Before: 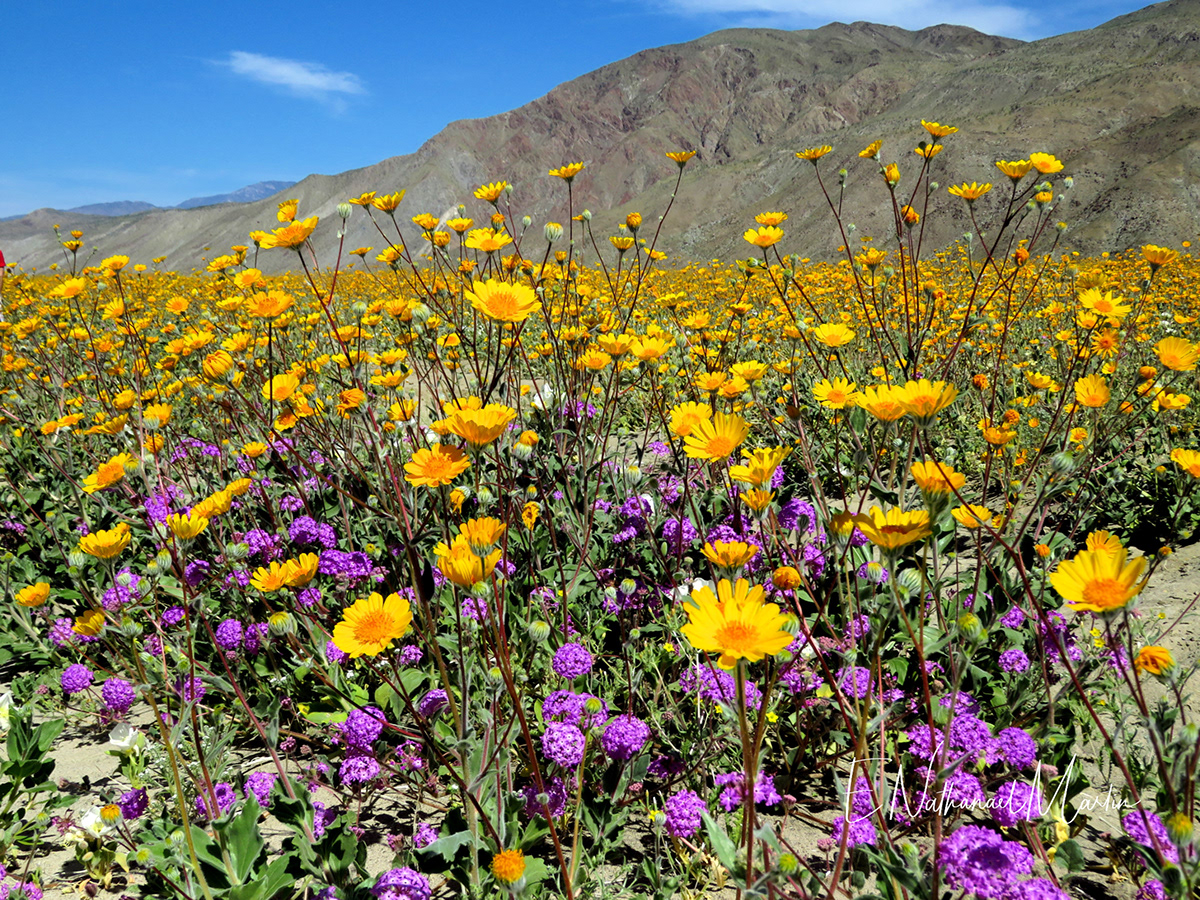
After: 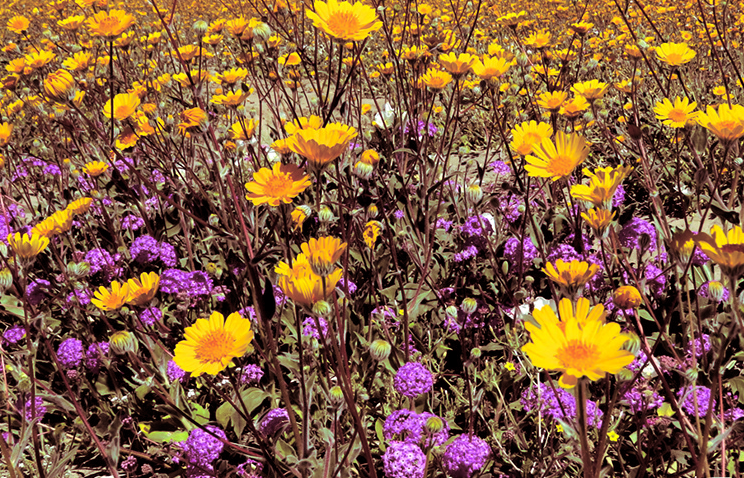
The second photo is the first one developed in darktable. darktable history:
split-toning: highlights › hue 187.2°, highlights › saturation 0.83, balance -68.05, compress 56.43%
crop: left 13.312%, top 31.28%, right 24.627%, bottom 15.582%
